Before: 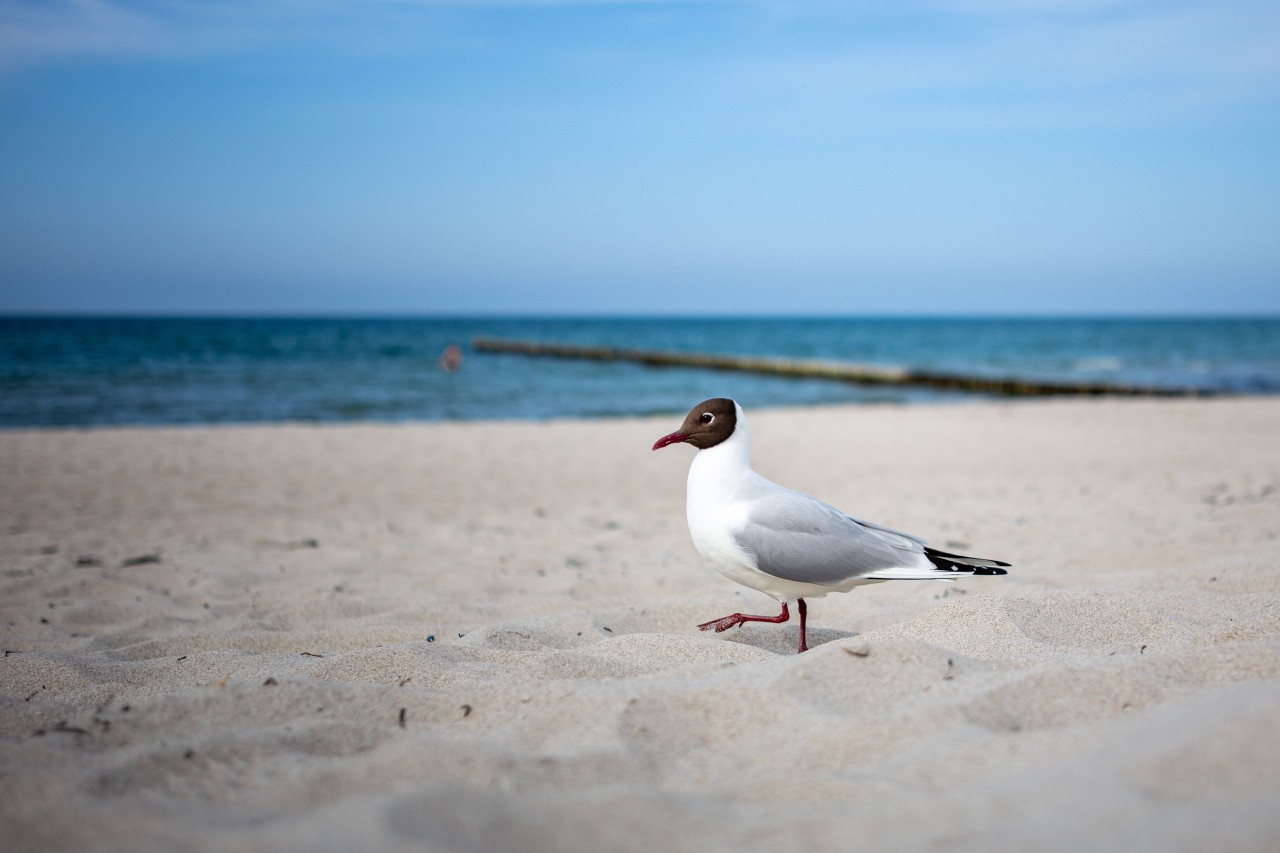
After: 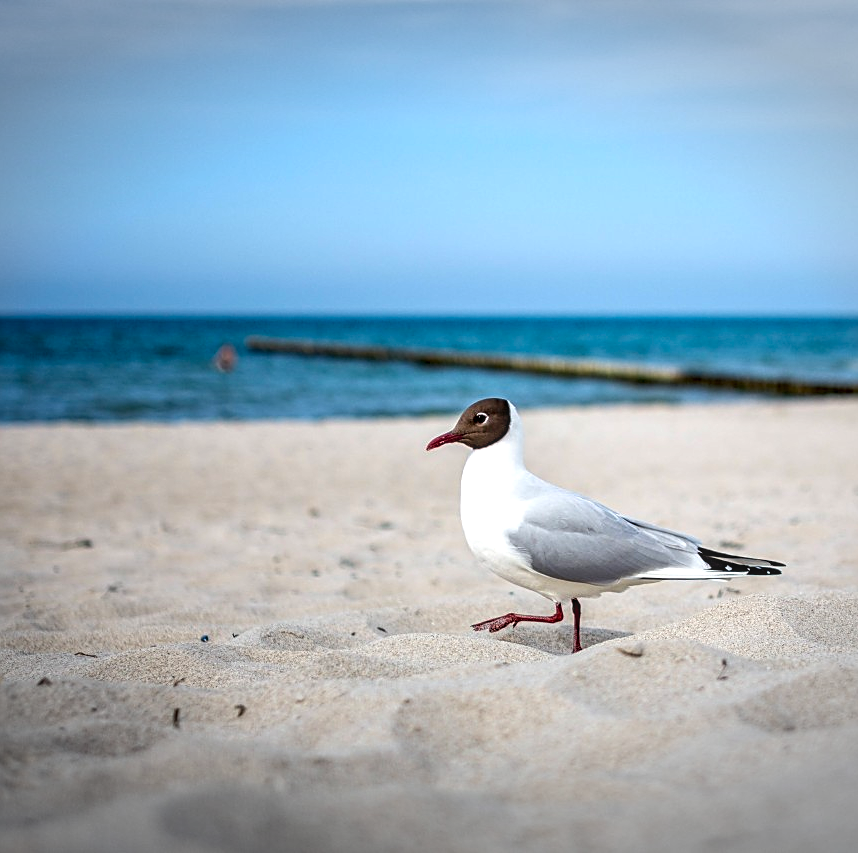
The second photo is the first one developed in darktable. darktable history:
local contrast: detail 130%
vignetting: fall-off start 99.7%, brightness -0.333, width/height ratio 1.307
sharpen: on, module defaults
crop and rotate: left 17.72%, right 15.202%
levels: mode automatic, white 99.94%
color calibration: illuminant same as pipeline (D50), adaptation XYZ, x 0.345, y 0.359, temperature 5015.68 K
color balance rgb: power › hue 73.17°, highlights gain › luminance 14.623%, perceptual saturation grading › global saturation 0.168%, global vibrance 32.667%
